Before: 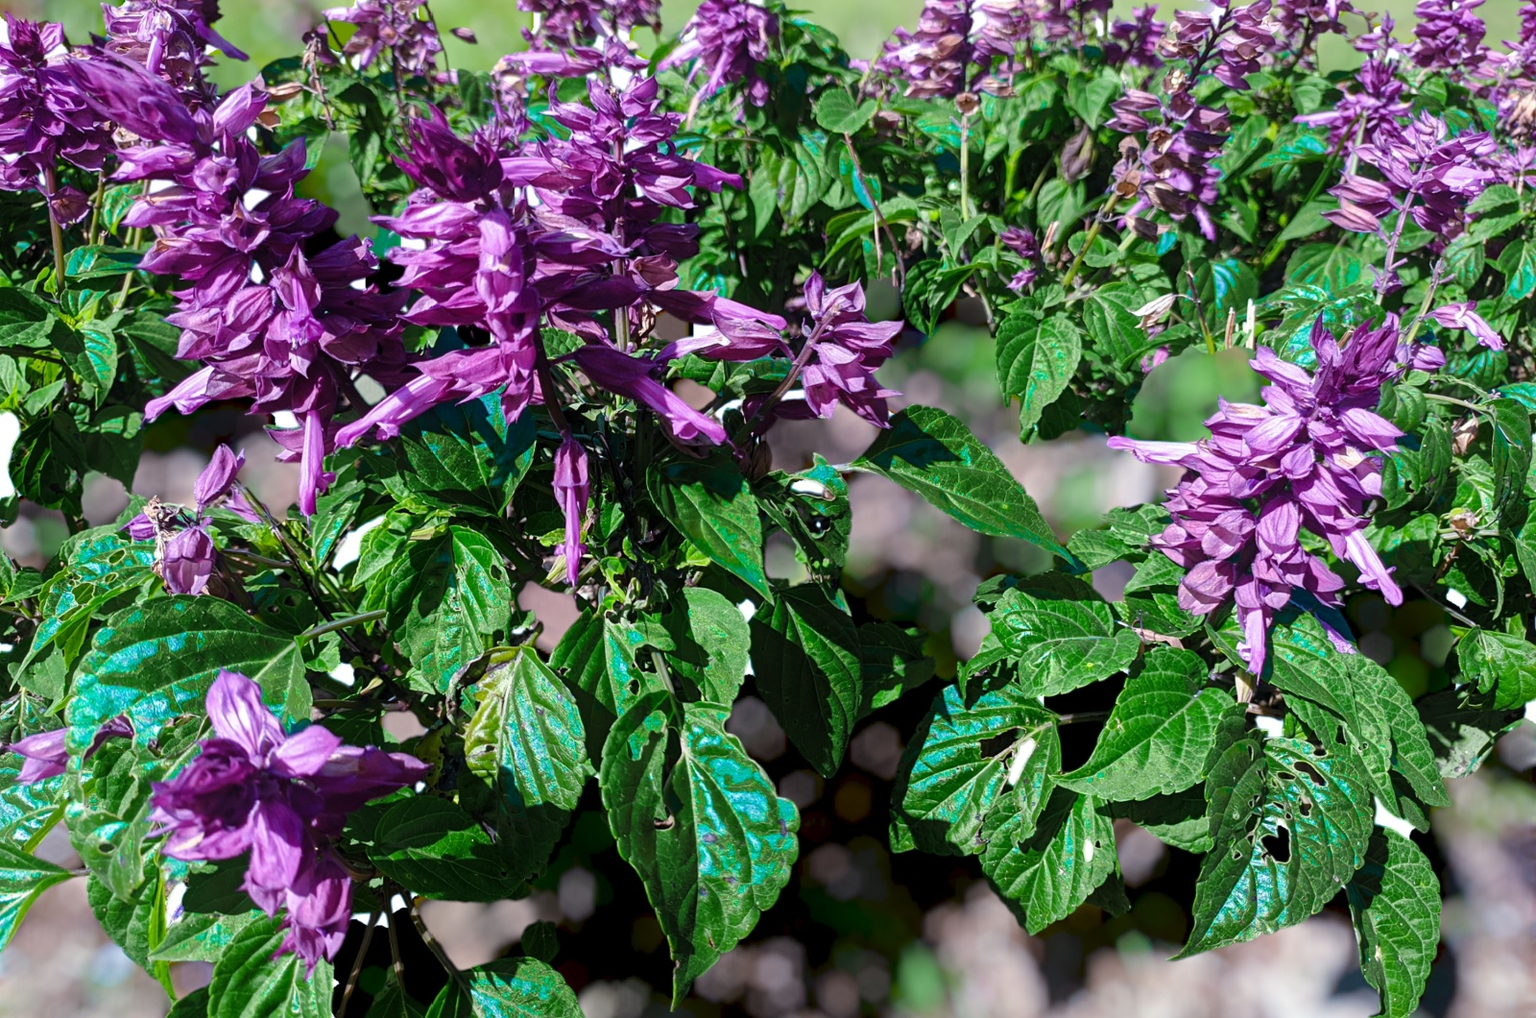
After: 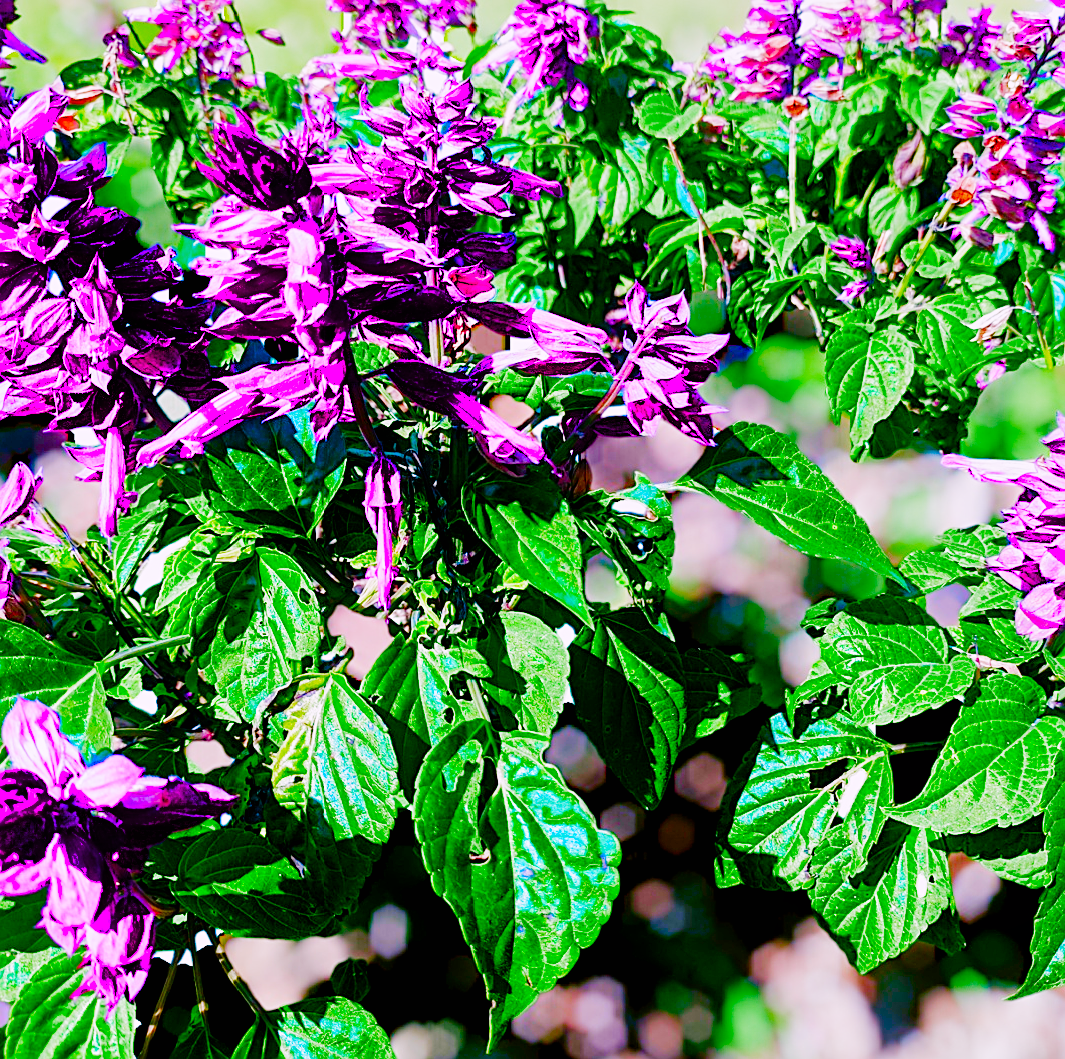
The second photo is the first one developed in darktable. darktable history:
color correction: highlights a* 1.67, highlights b* -1.72, saturation 2.51
sharpen: on, module defaults
exposure: black level correction 0, exposure 1.101 EV, compensate highlight preservation false
shadows and highlights: soften with gaussian
color balance rgb: shadows lift › chroma 2.7%, shadows lift › hue 191.05°, linear chroma grading › shadows 31.581%, linear chroma grading › global chroma -2.071%, linear chroma grading › mid-tones 4.437%, perceptual saturation grading › global saturation 23.921%, perceptual saturation grading › highlights -23.864%, perceptual saturation grading › mid-tones 24.466%, perceptual saturation grading › shadows 39.713%
tone equalizer: -8 EV -0.378 EV, -7 EV -0.36 EV, -6 EV -0.348 EV, -5 EV -0.229 EV, -3 EV 0.254 EV, -2 EV 0.327 EV, -1 EV 0.373 EV, +0 EV 0.439 EV
filmic rgb: black relative exposure -7.32 EV, white relative exposure 5.08 EV, threshold 5.95 EV, hardness 3.21, preserve chrominance no, color science v4 (2020), type of noise poissonian, enable highlight reconstruction true
crop and rotate: left 13.357%, right 20.034%
